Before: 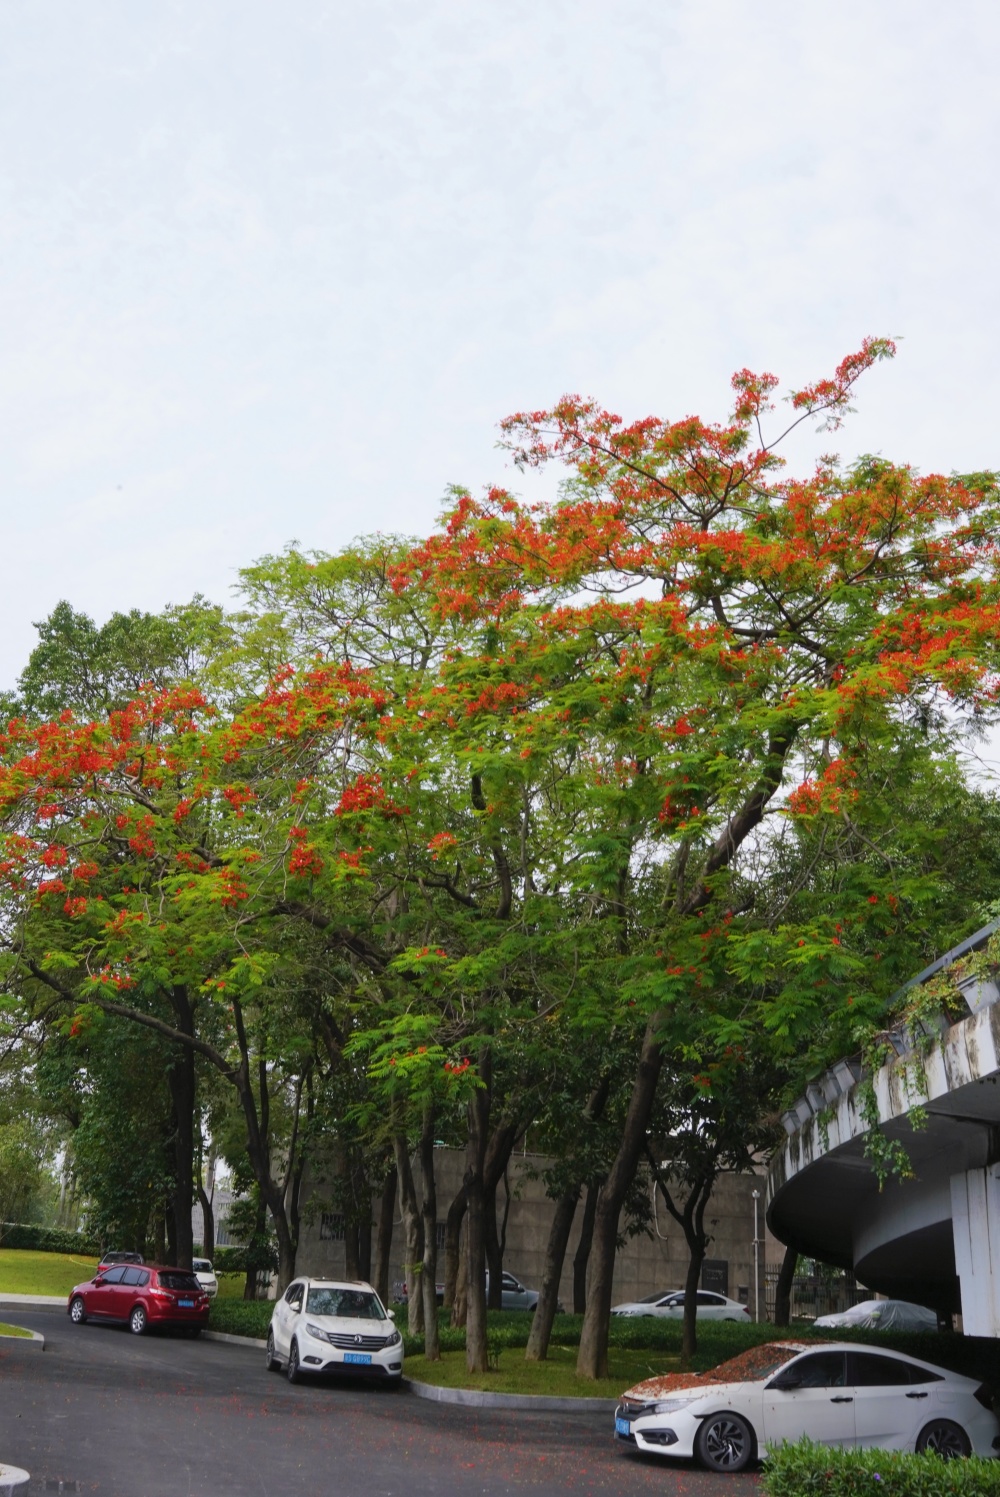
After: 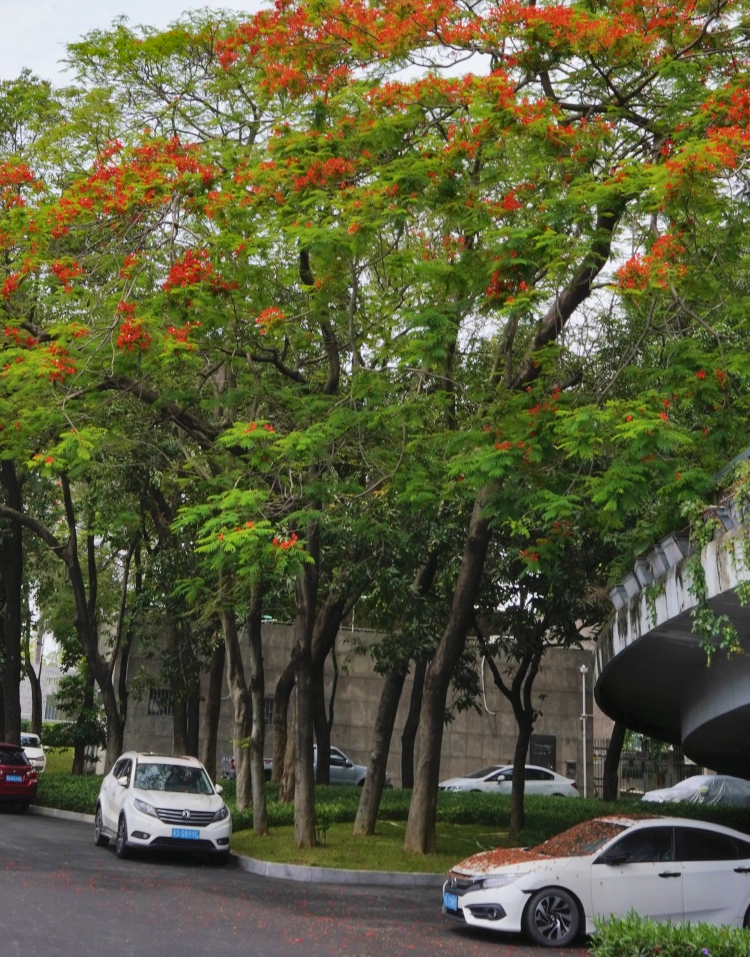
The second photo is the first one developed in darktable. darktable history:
shadows and highlights: soften with gaussian
crop and rotate: left 17.279%, top 35.092%, right 7.682%, bottom 0.964%
